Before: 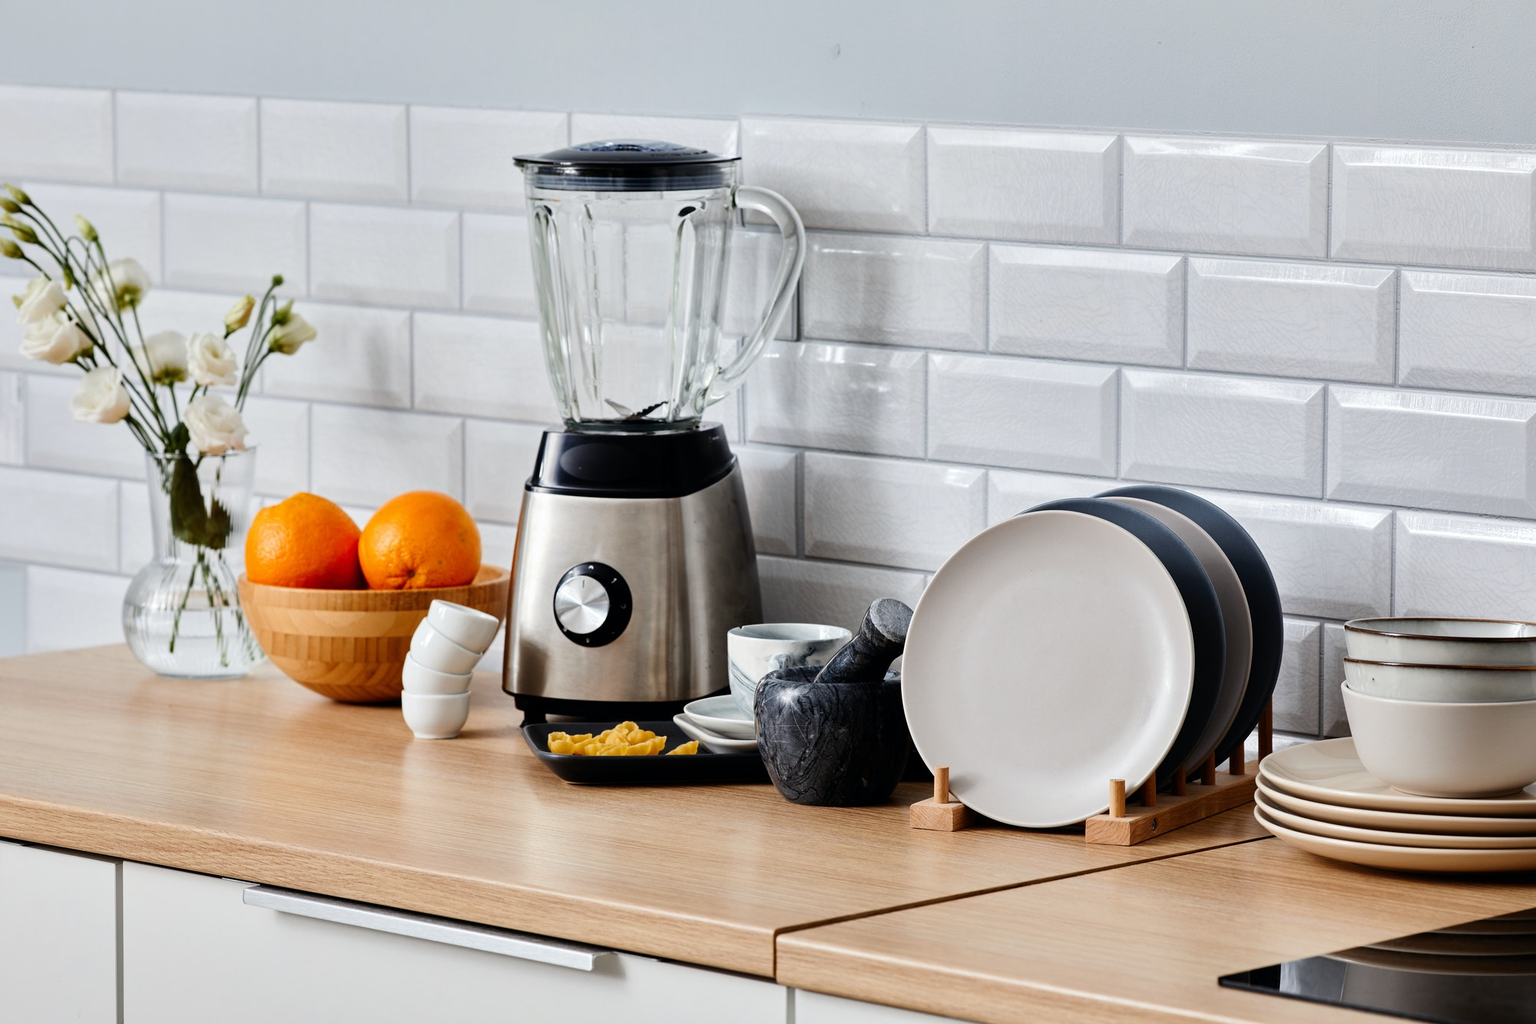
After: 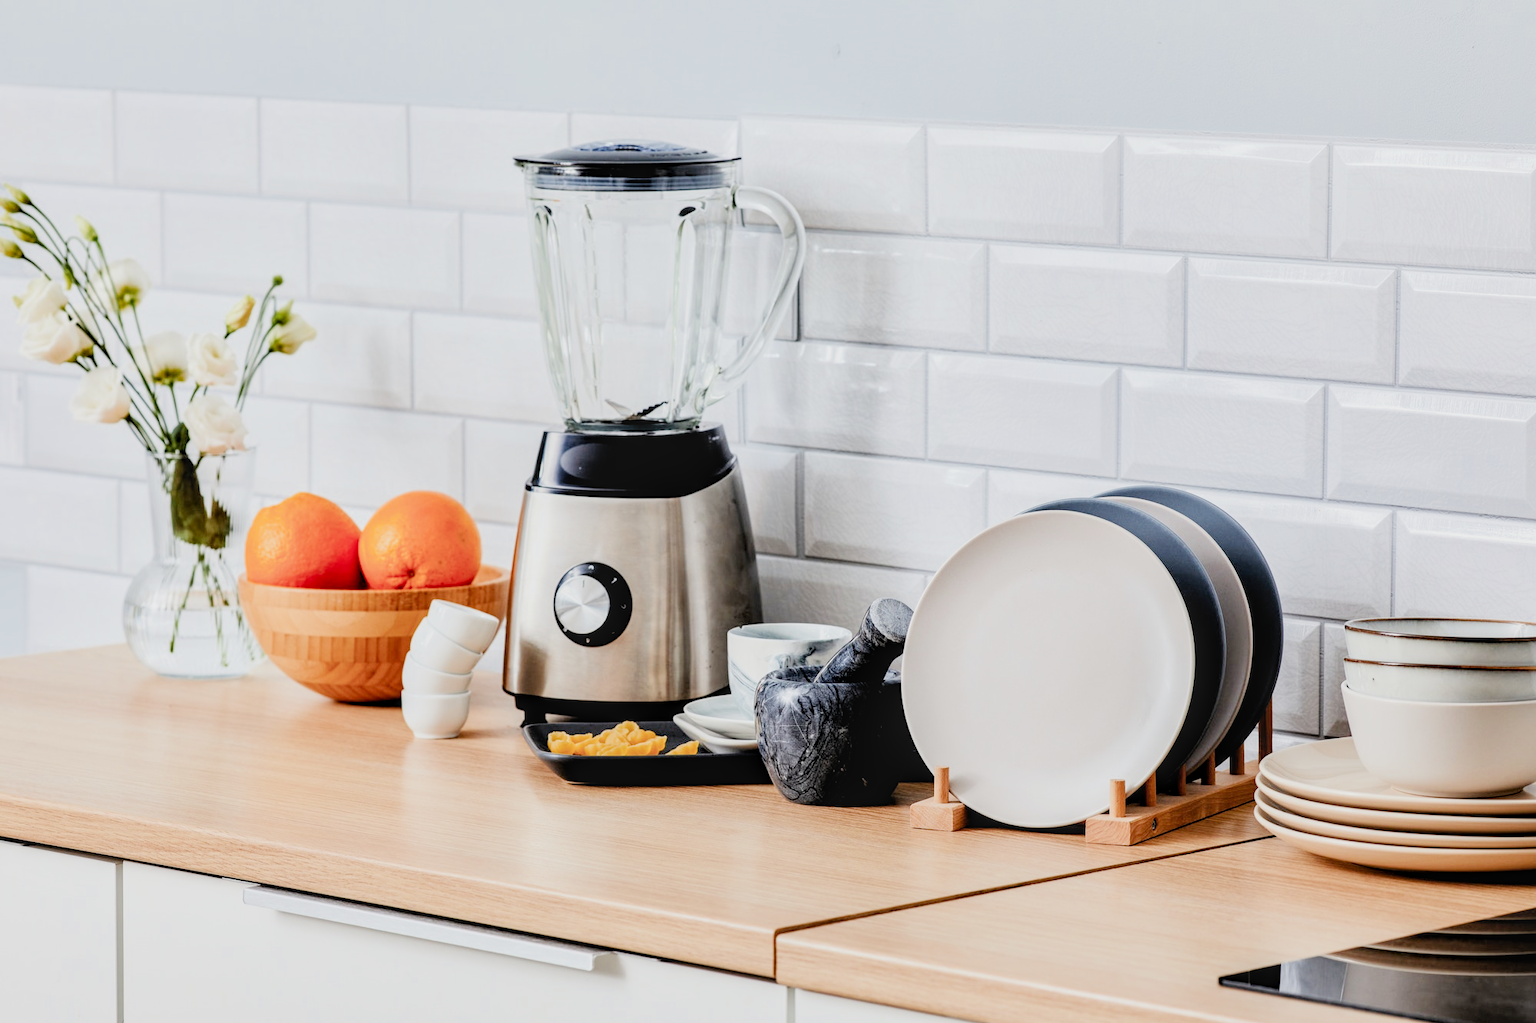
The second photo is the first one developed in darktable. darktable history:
filmic rgb: middle gray luminance 17.9%, black relative exposure -7.53 EV, white relative exposure 8.45 EV, target black luminance 0%, hardness 2.23, latitude 18.76%, contrast 0.879, highlights saturation mix 5.17%, shadows ↔ highlights balance 10.62%
local contrast: on, module defaults
exposure: black level correction 0.001, exposure 1.729 EV, compensate highlight preservation false
